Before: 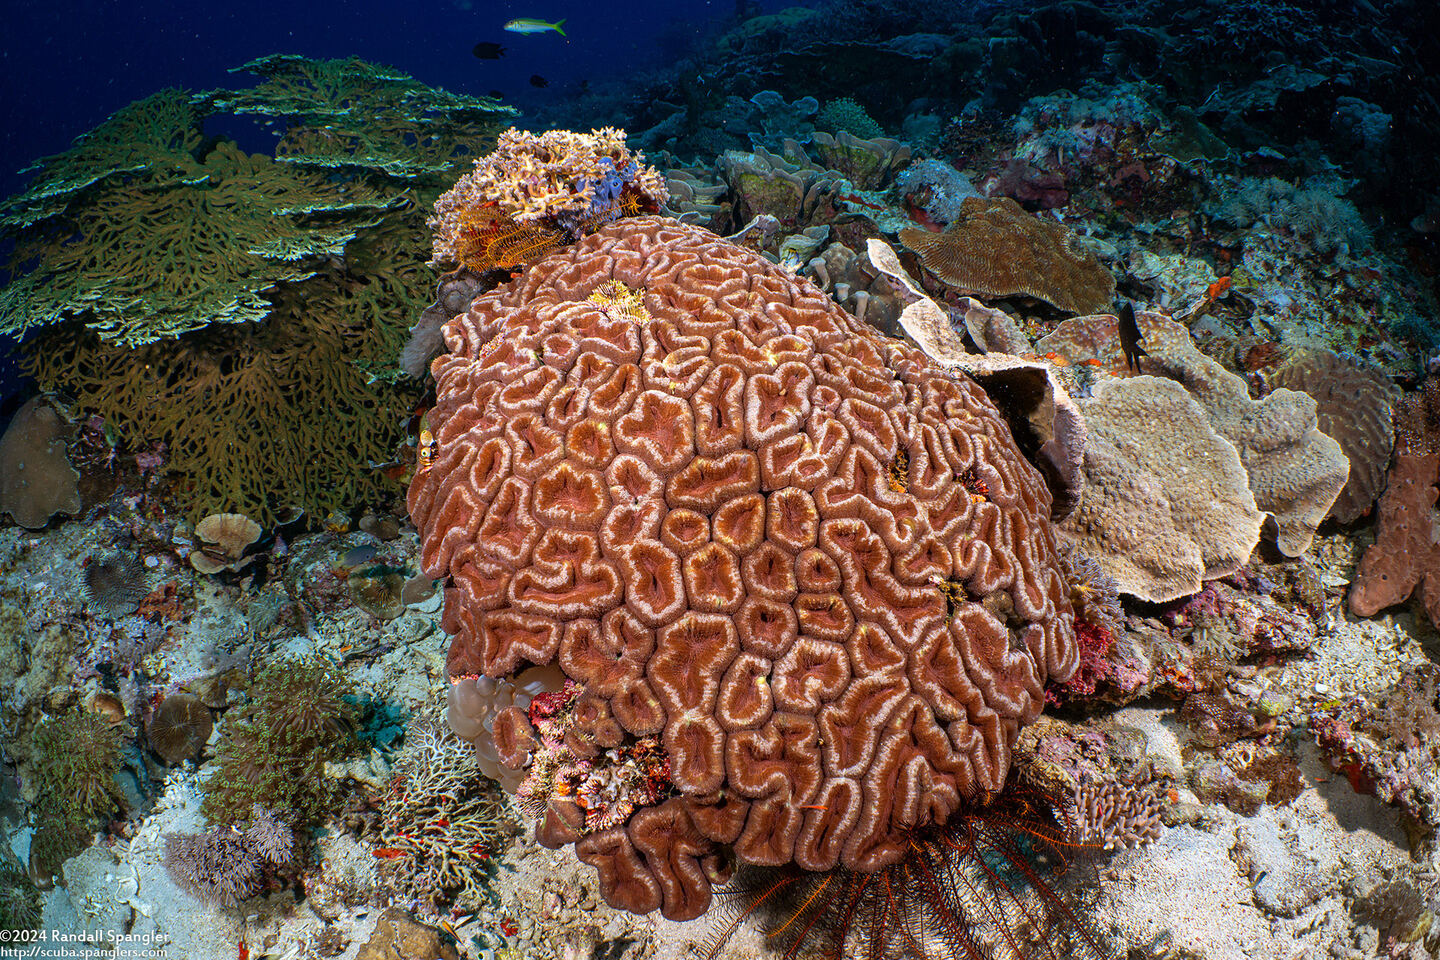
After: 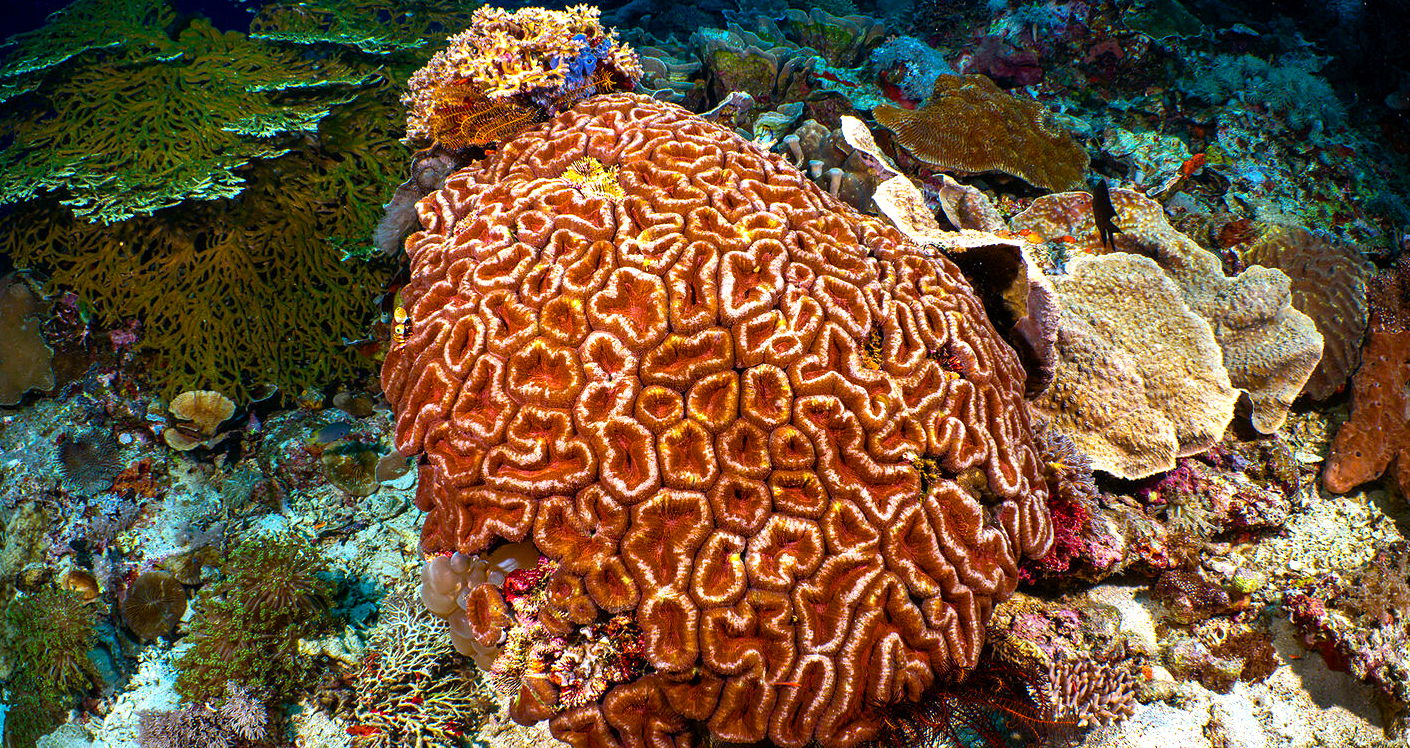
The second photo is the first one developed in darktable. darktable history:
exposure: exposure 0.207 EV, compensate highlight preservation false
crop and rotate: left 1.814%, top 12.818%, right 0.25%, bottom 9.225%
color balance rgb: linear chroma grading › global chroma 9%, perceptual saturation grading › global saturation 36%, perceptual saturation grading › shadows 35%, perceptual brilliance grading › global brilliance 15%, perceptual brilliance grading › shadows -35%, global vibrance 15%
white balance: emerald 1
